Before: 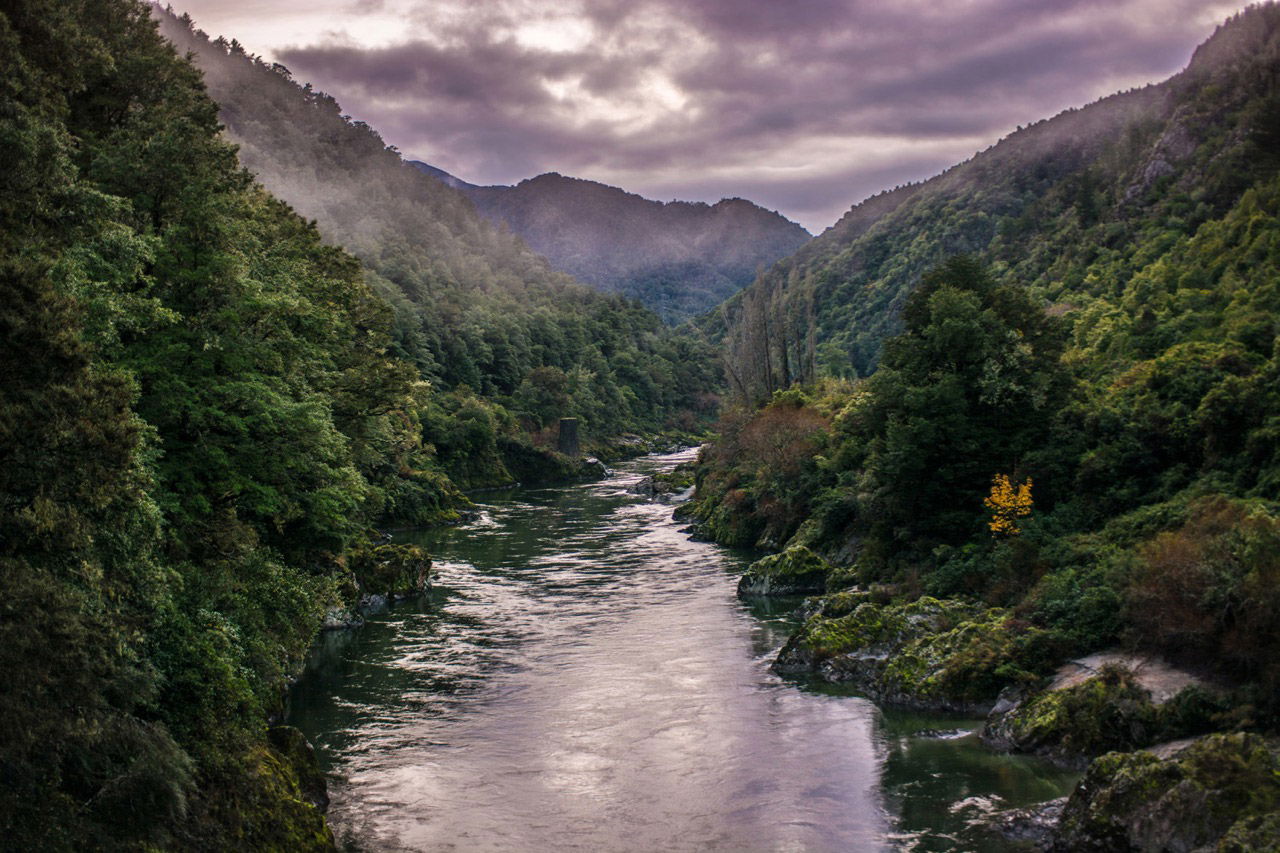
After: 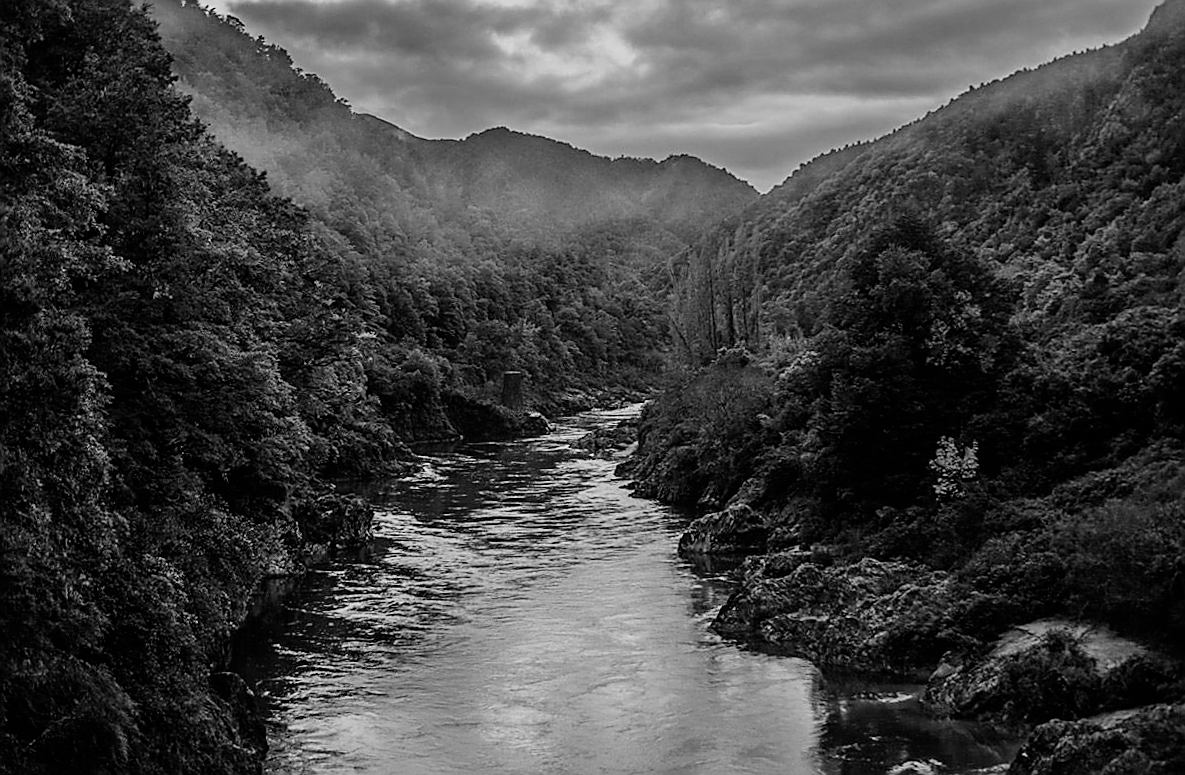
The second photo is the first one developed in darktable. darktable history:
filmic rgb: white relative exposure 3.9 EV, hardness 4.26
crop and rotate: angle -2.38°
color calibration: output gray [0.22, 0.42, 0.37, 0], gray › normalize channels true, illuminant same as pipeline (D50), adaptation XYZ, x 0.346, y 0.359, gamut compression 0
velvia: strength 15%
sharpen: radius 1.4, amount 1.25, threshold 0.7
rotate and perspective: rotation -1.32°, lens shift (horizontal) -0.031, crop left 0.015, crop right 0.985, crop top 0.047, crop bottom 0.982
